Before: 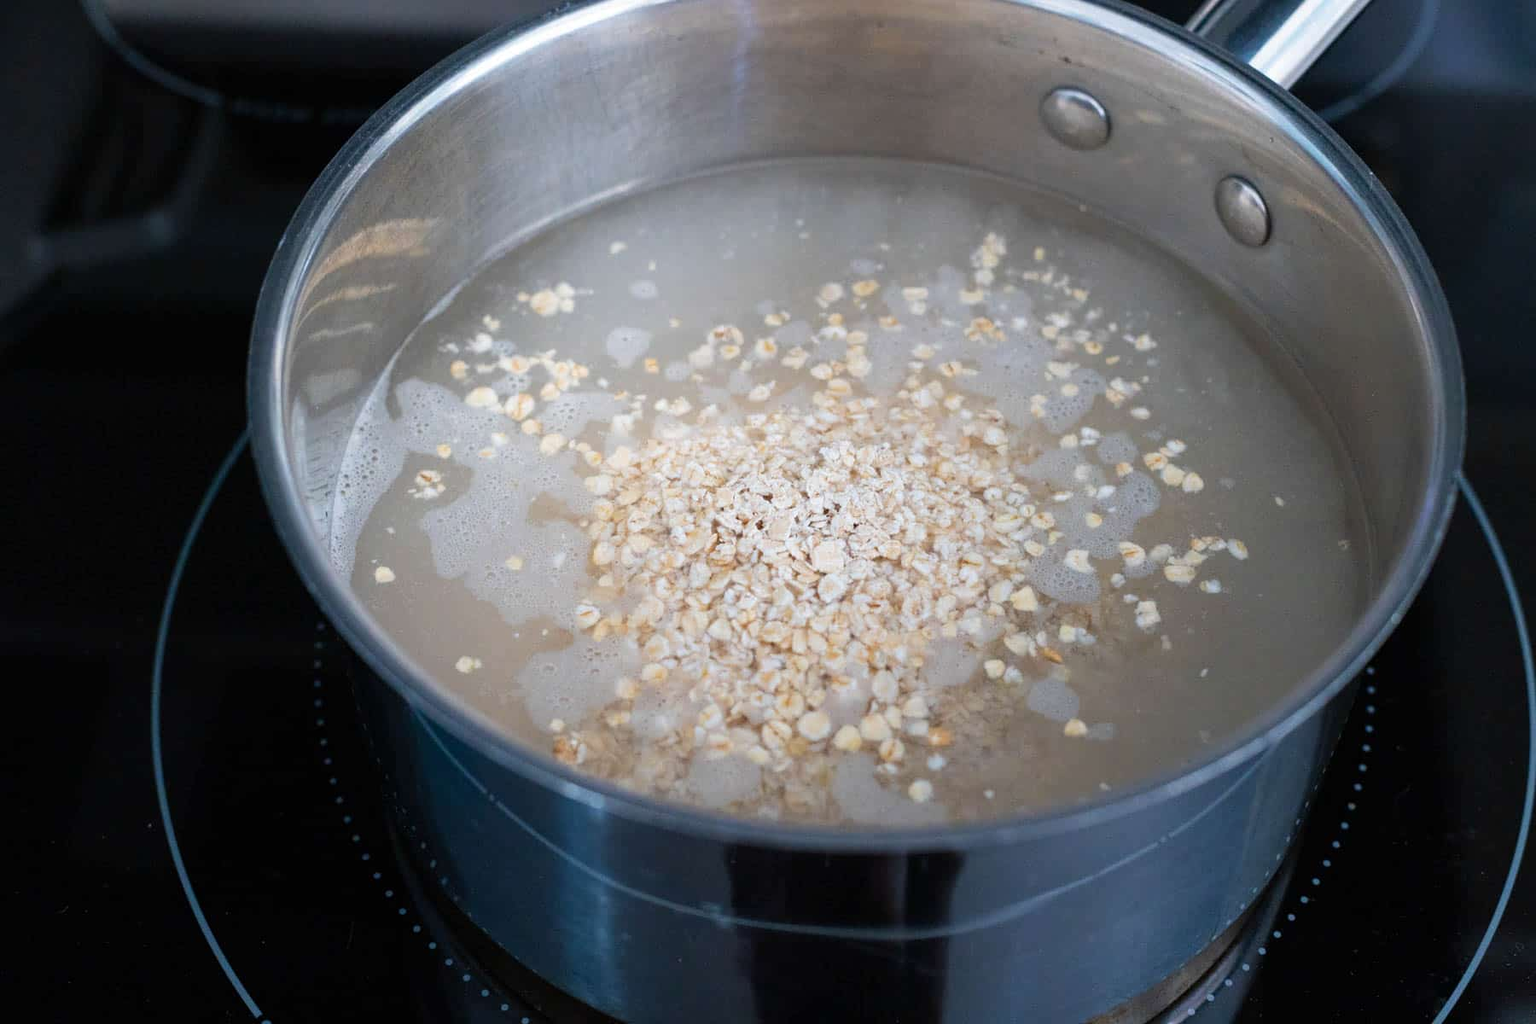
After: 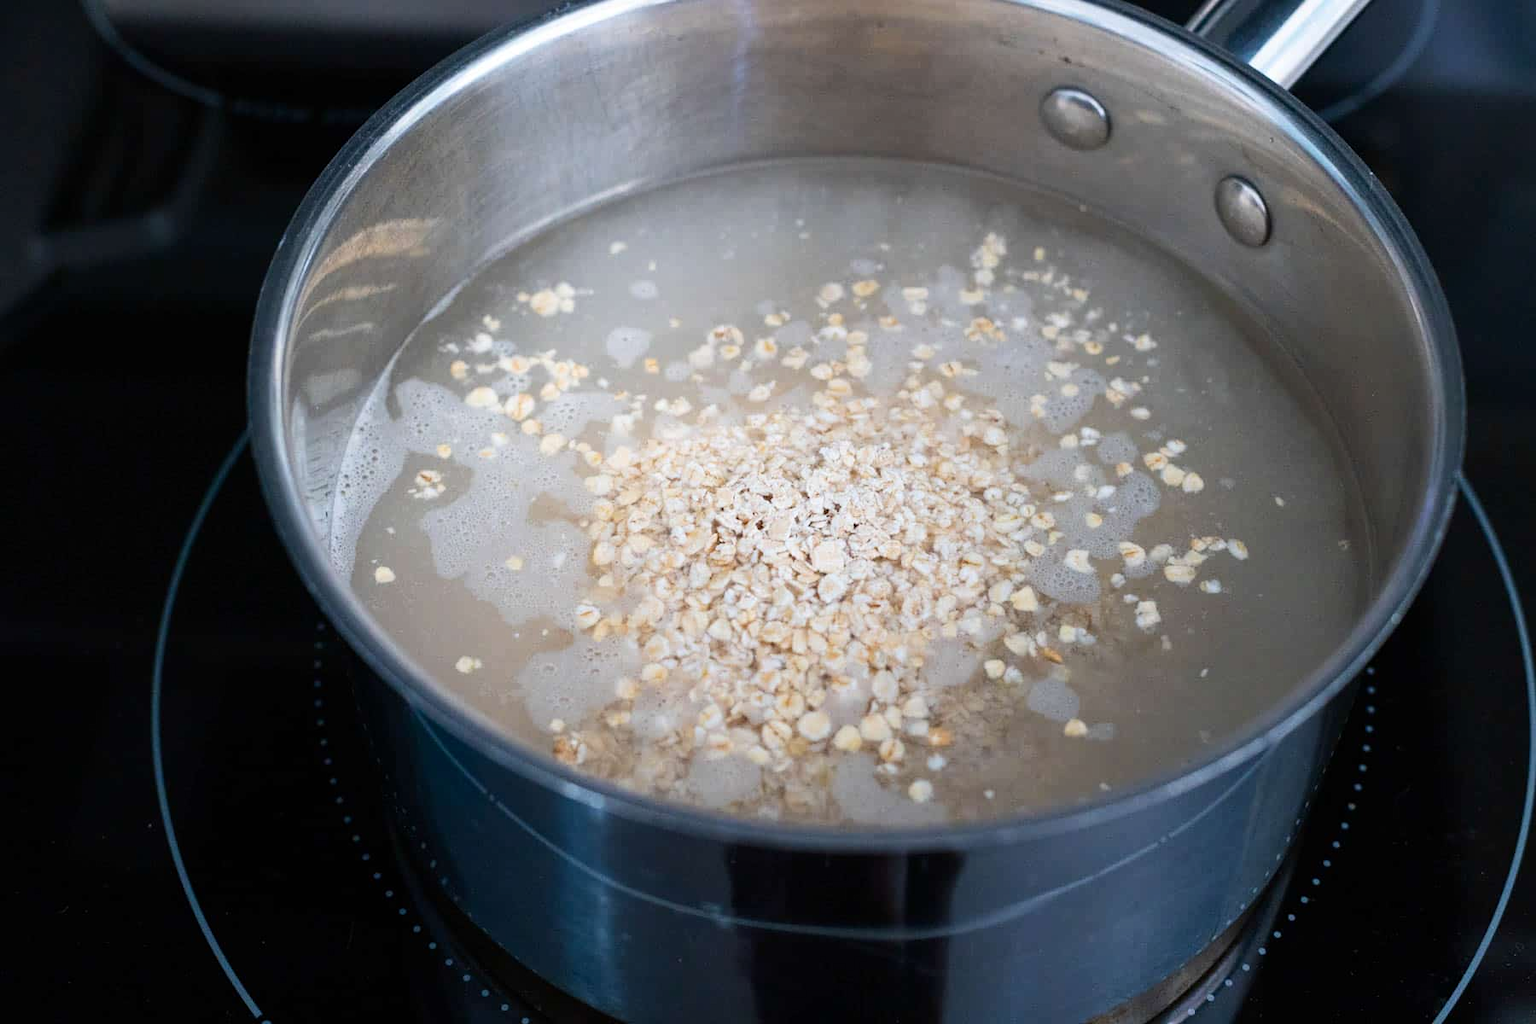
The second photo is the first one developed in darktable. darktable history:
contrast brightness saturation: contrast 0.138
